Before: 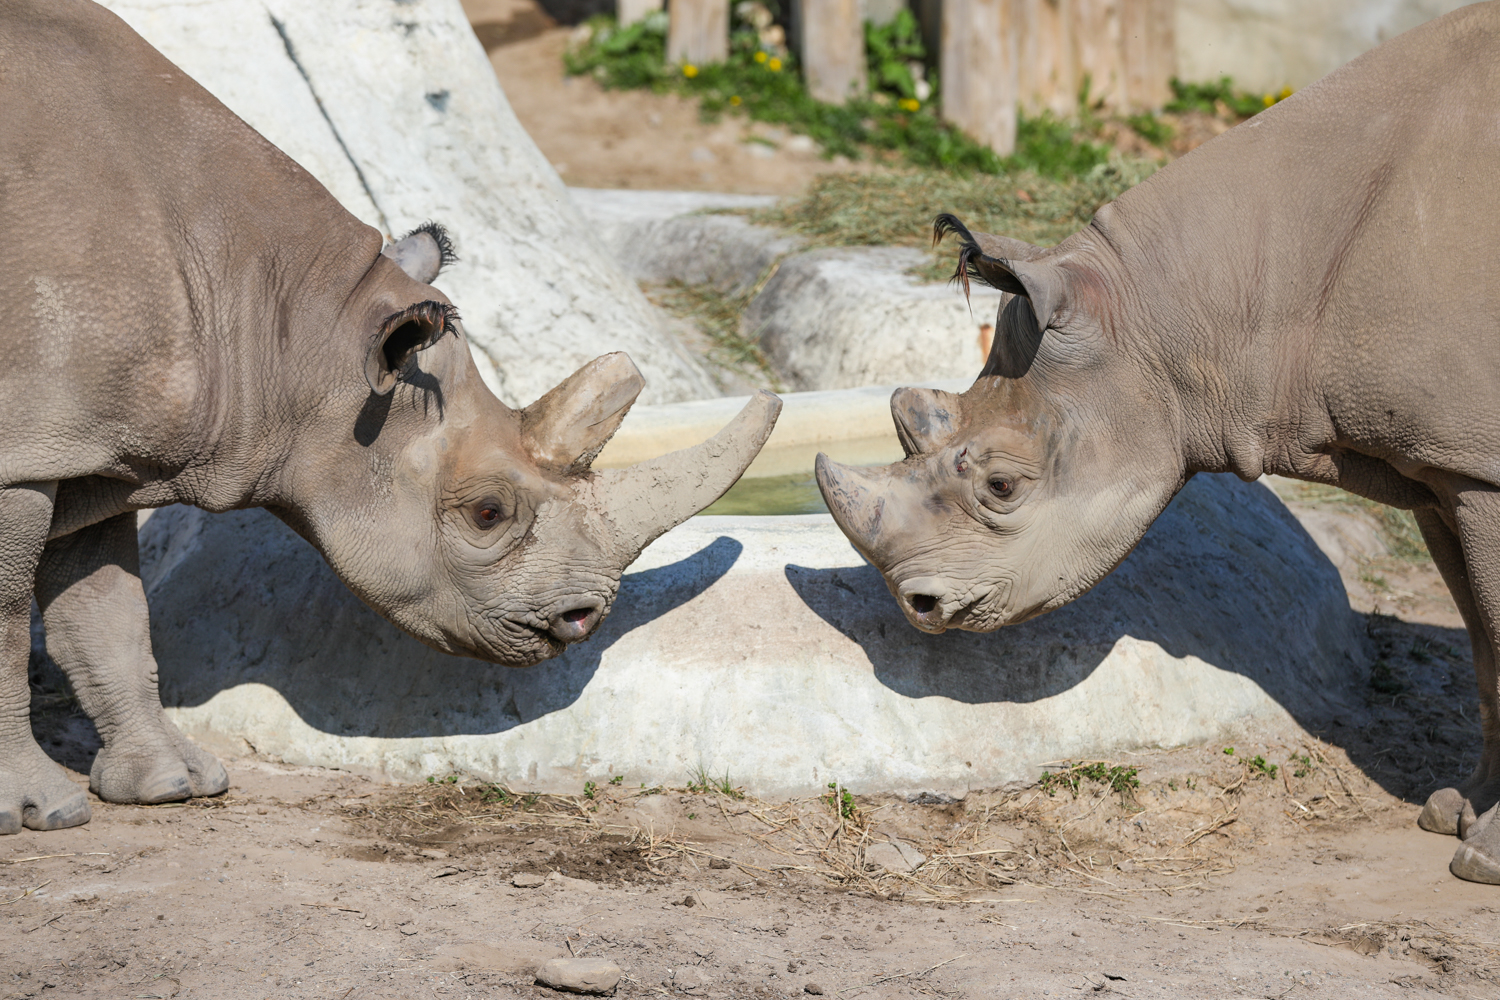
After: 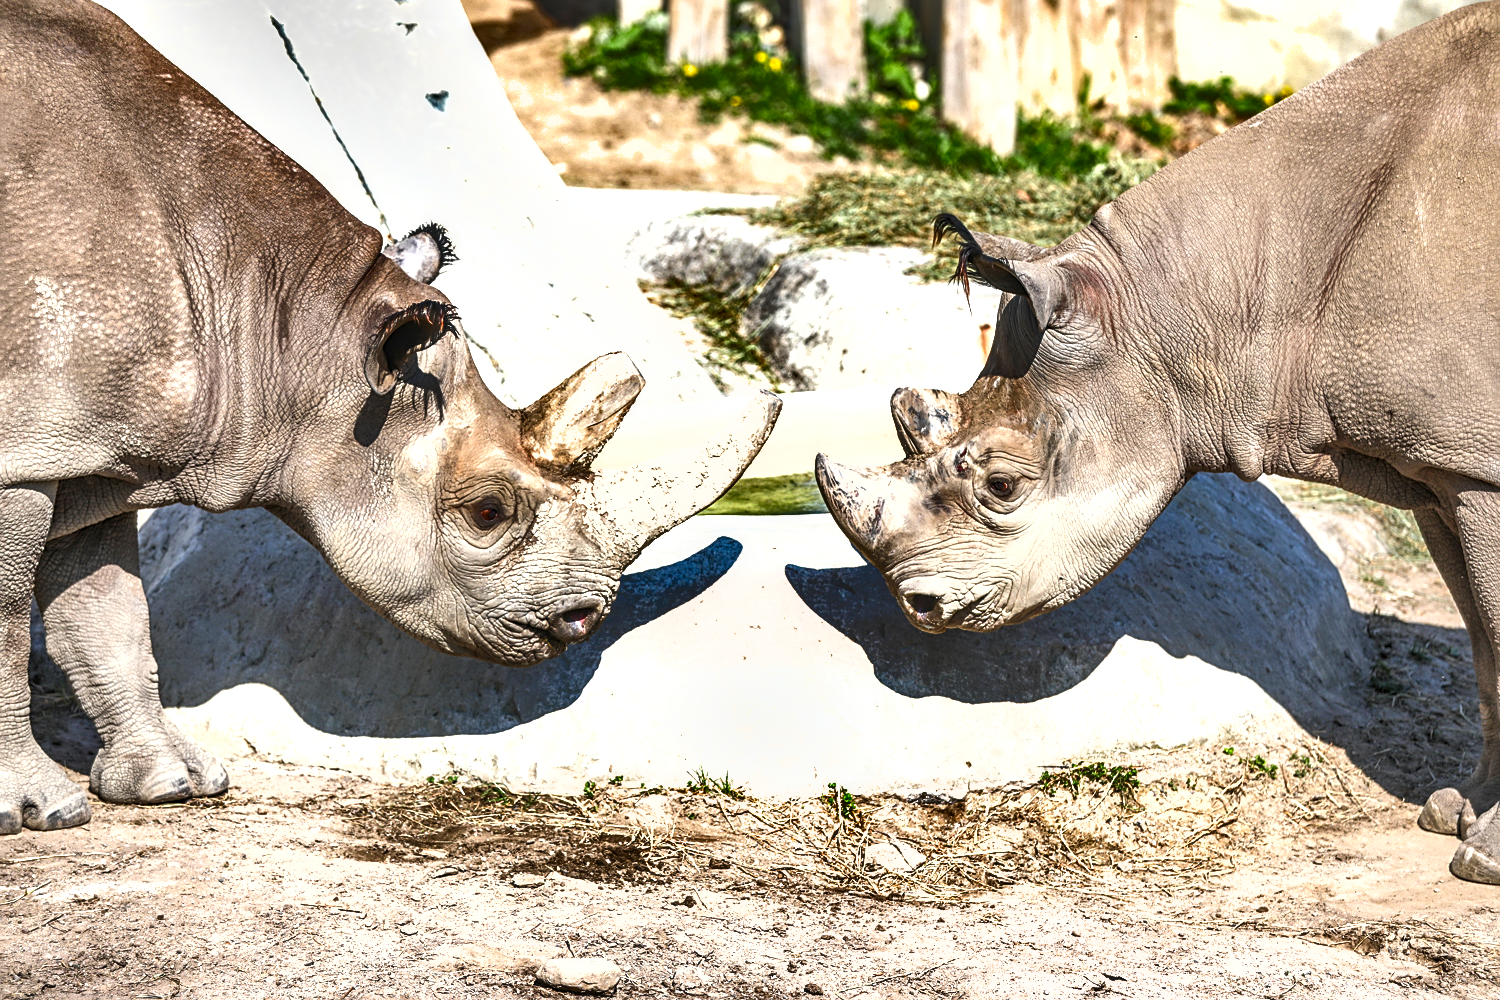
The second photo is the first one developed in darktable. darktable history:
local contrast: on, module defaults
shadows and highlights: radius 117.59, shadows 42.37, highlights -61.75, soften with gaussian
sharpen: amount 0.49
exposure: black level correction 0, exposure 1.2 EV, compensate highlight preservation false
